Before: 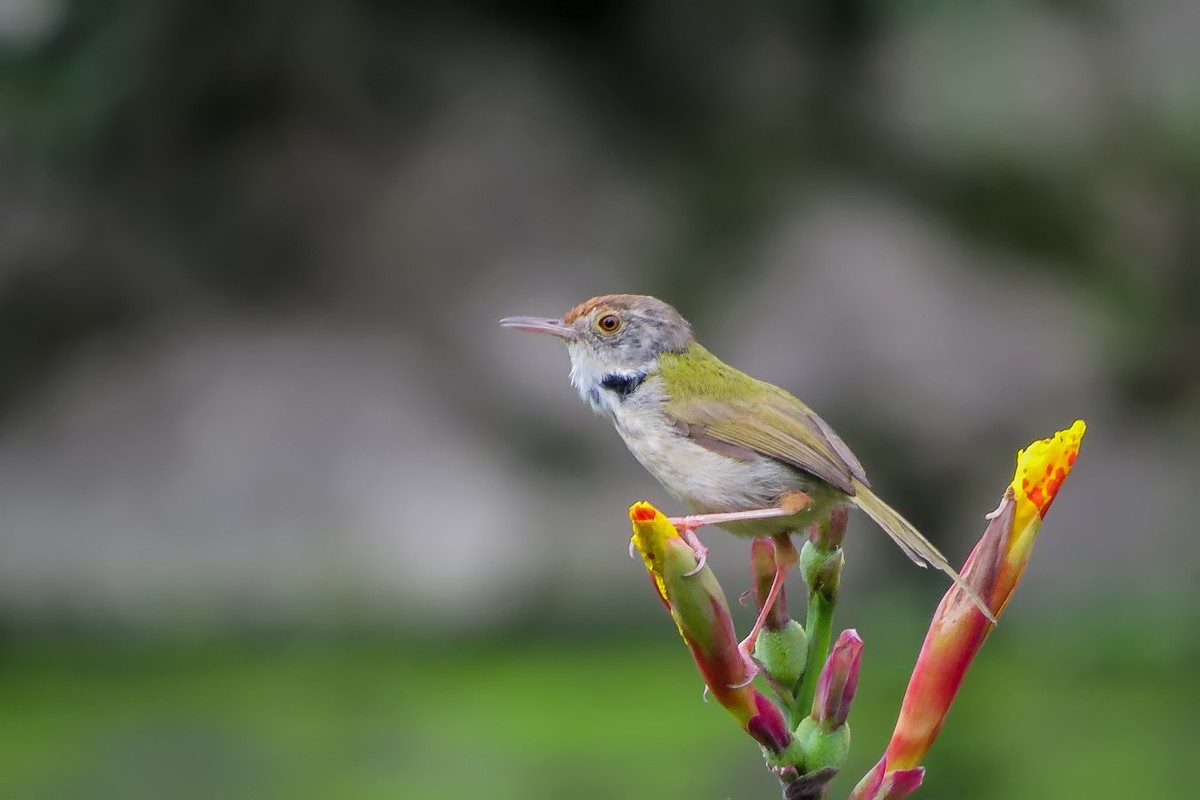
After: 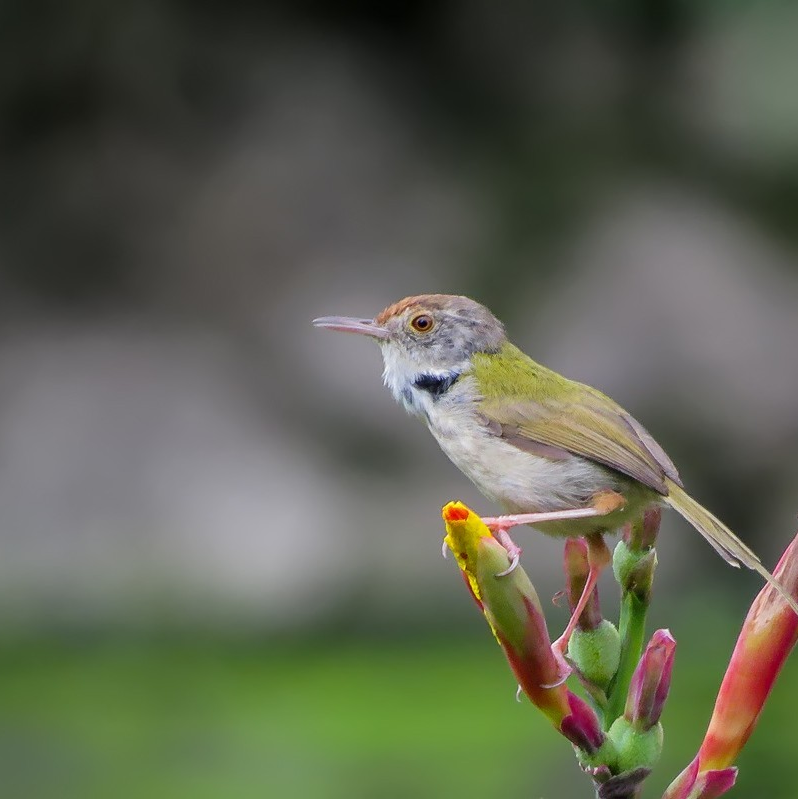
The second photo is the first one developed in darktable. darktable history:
crop and rotate: left 15.636%, right 17.798%
